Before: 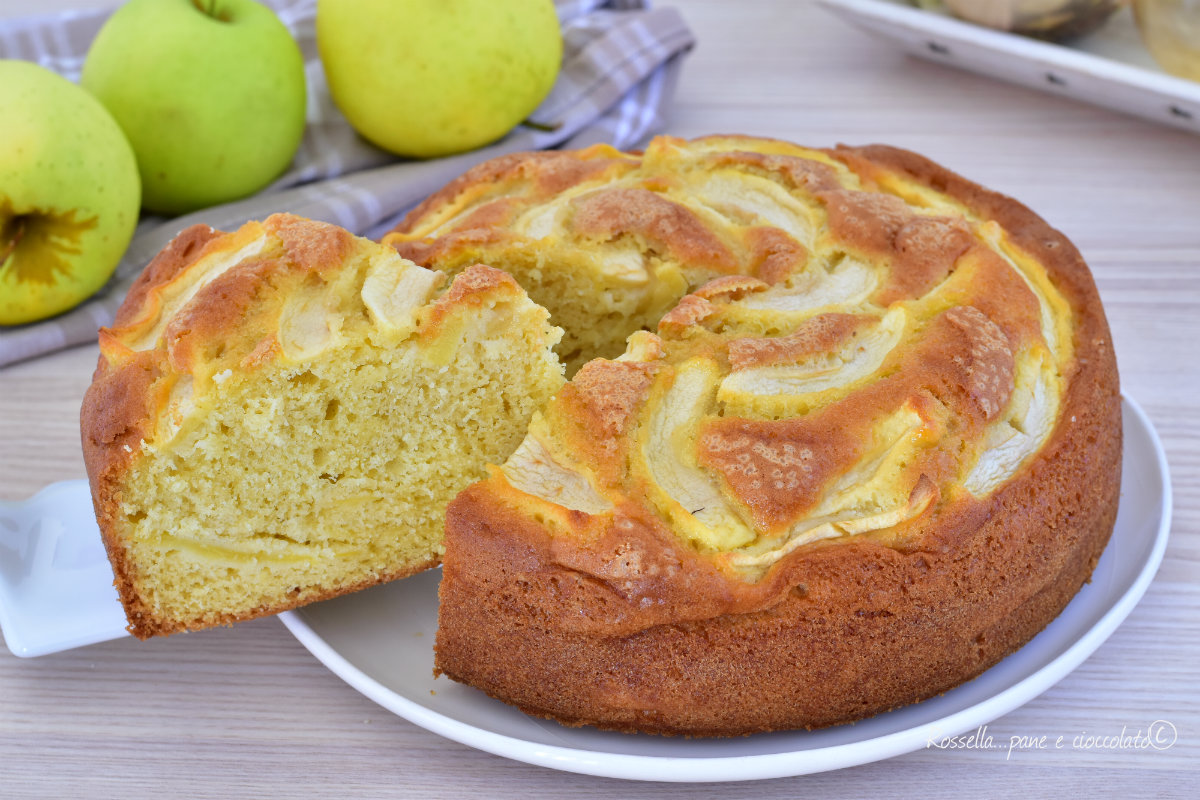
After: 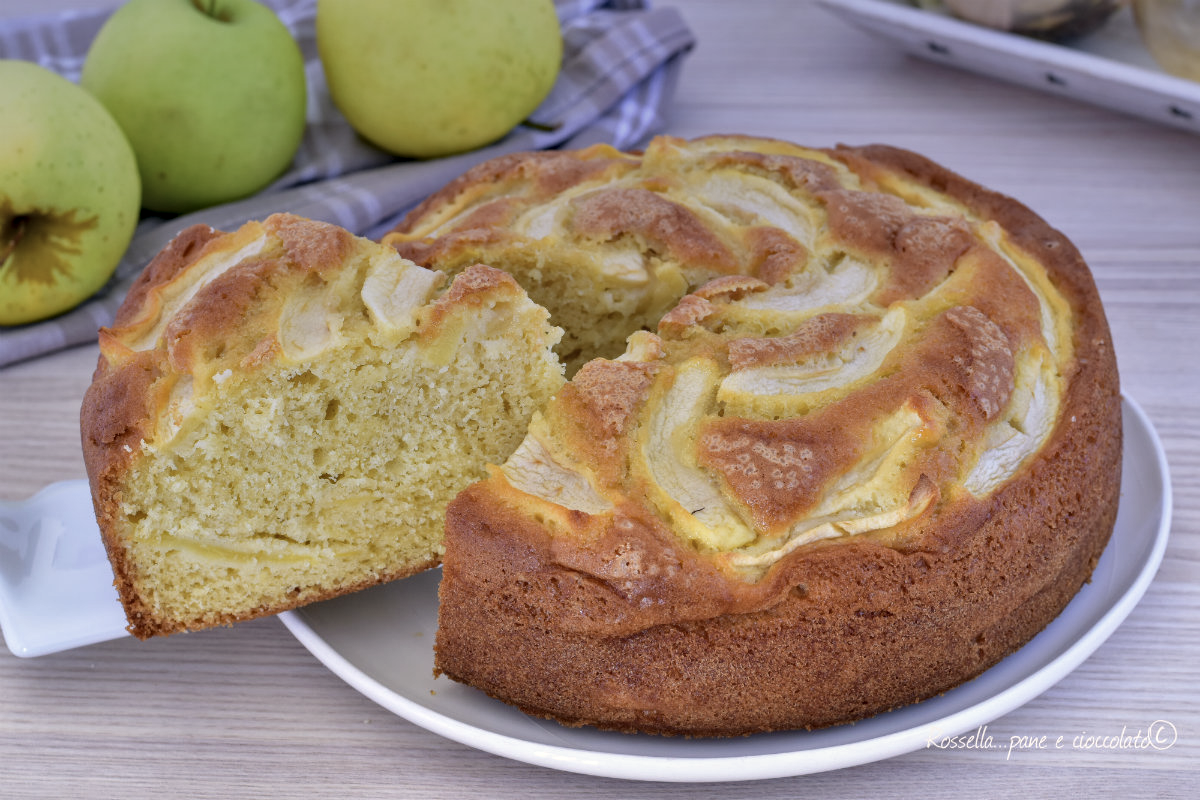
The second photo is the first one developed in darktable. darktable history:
color correction: highlights a* 2.75, highlights b* 5, shadows a* -2.04, shadows b* -4.84, saturation 0.8
local contrast: on, module defaults
haze removal: strength 0.1, compatibility mode true, adaptive false
graduated density: hue 238.83°, saturation 50%
